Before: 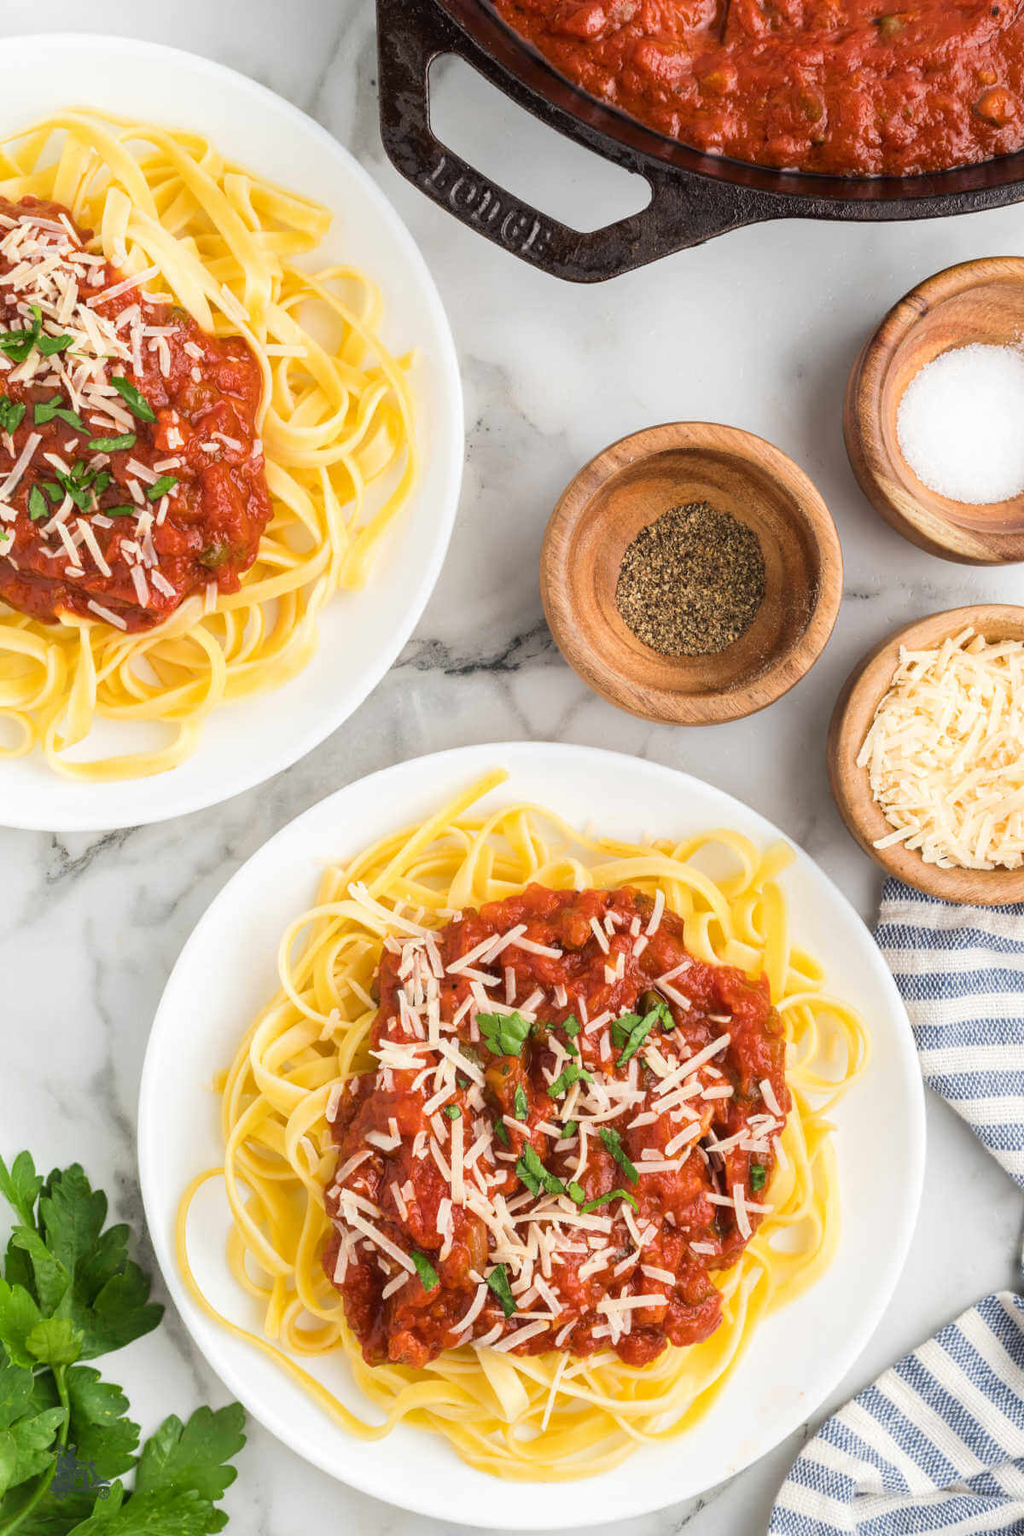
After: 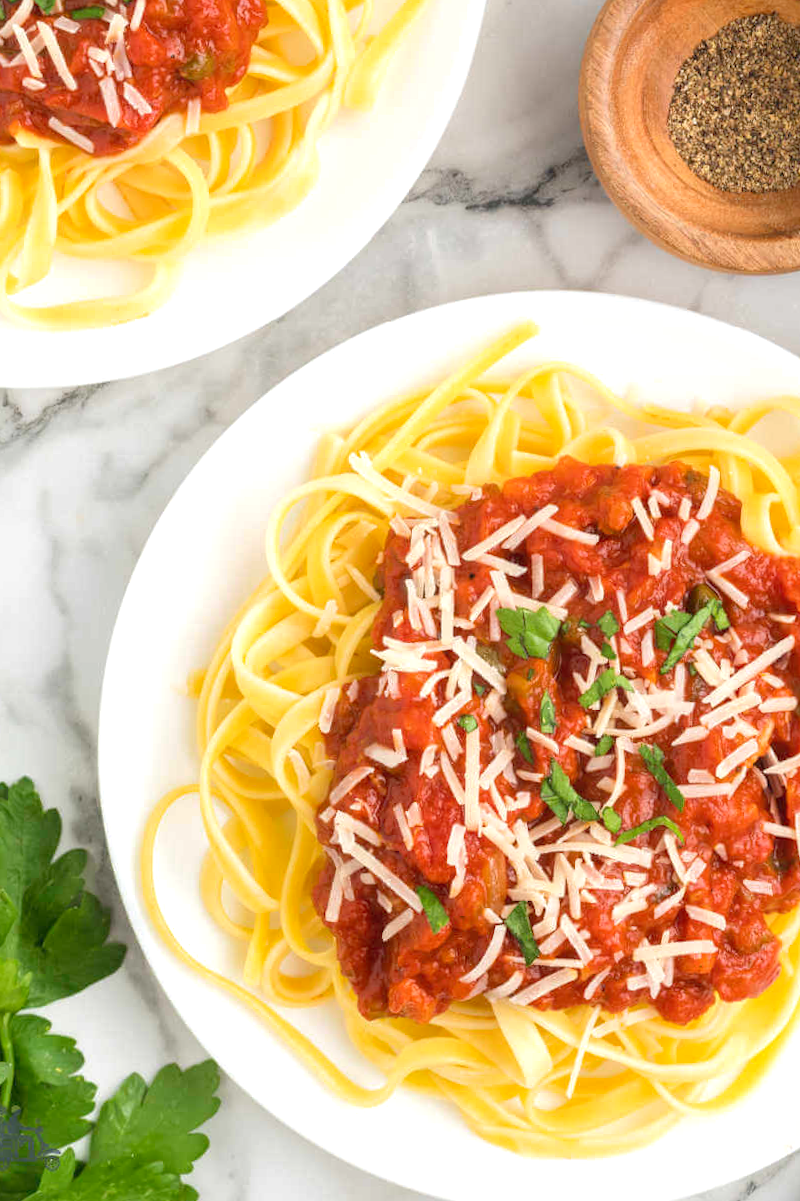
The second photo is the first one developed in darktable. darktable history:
crop and rotate: angle -0.82°, left 3.85%, top 31.828%, right 27.992%
levels: levels [0, 0.435, 0.917]
tone curve: curves: ch0 [(0, 0) (0.077, 0.082) (0.765, 0.73) (1, 1)]
